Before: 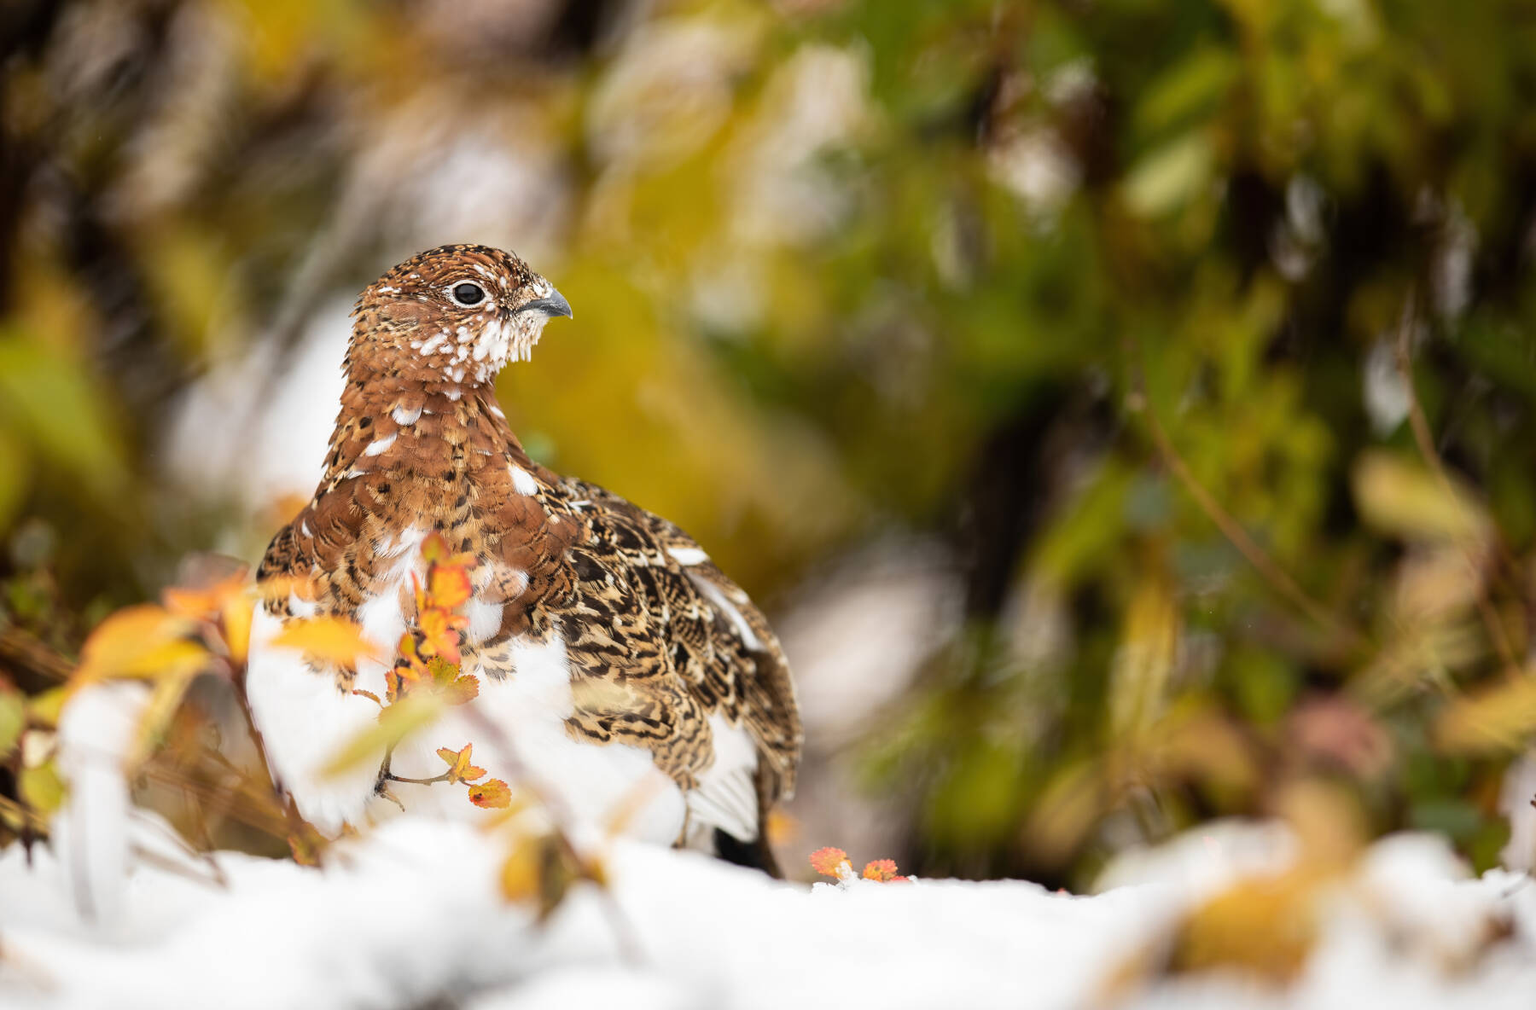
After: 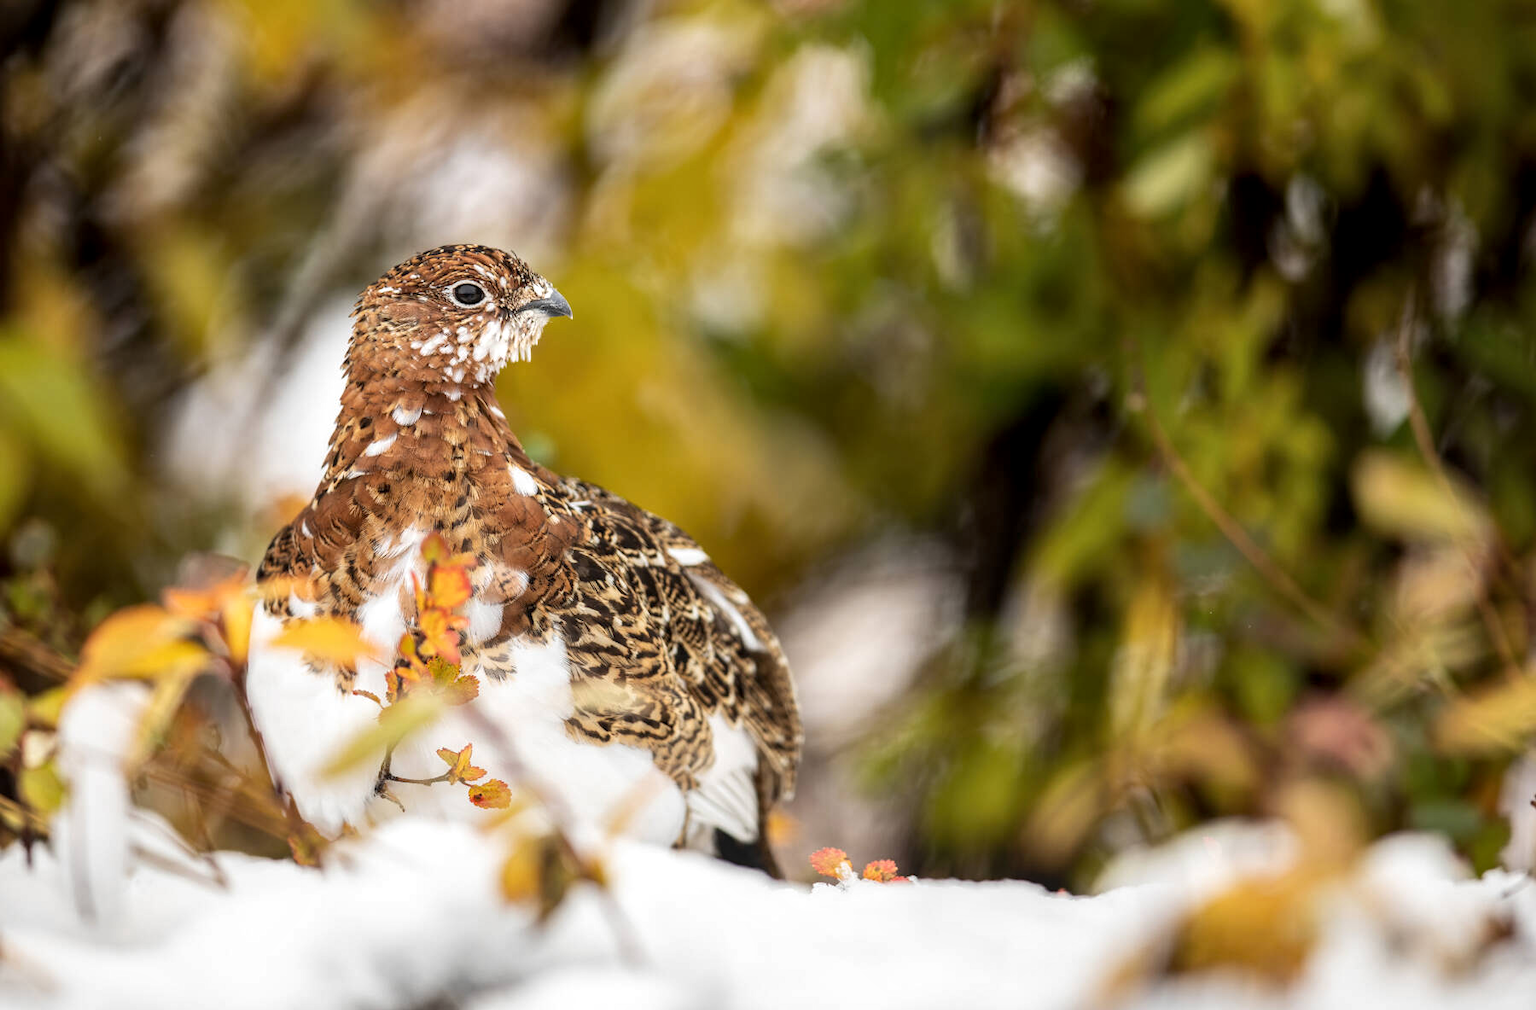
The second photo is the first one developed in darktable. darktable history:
local contrast: on, module defaults
contrast equalizer: y [[0.5 ×6], [0.5 ×6], [0.5, 0.5, 0.501, 0.545, 0.707, 0.863], [0 ×6], [0 ×6]]
